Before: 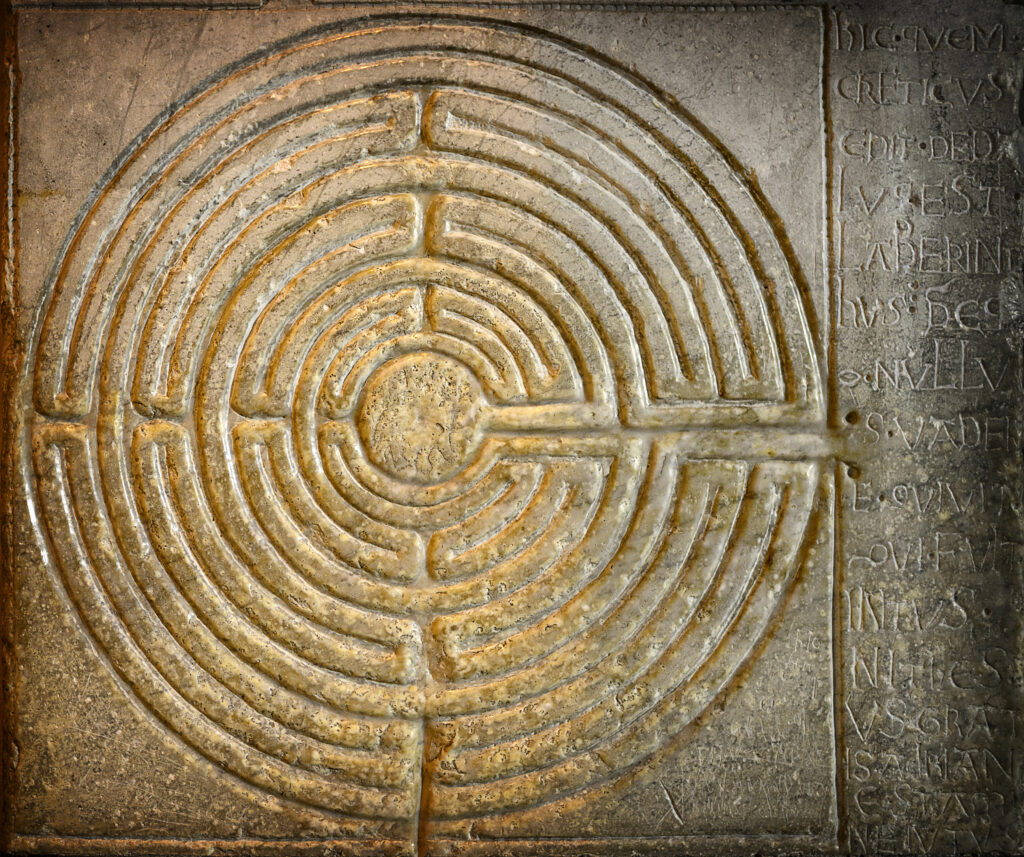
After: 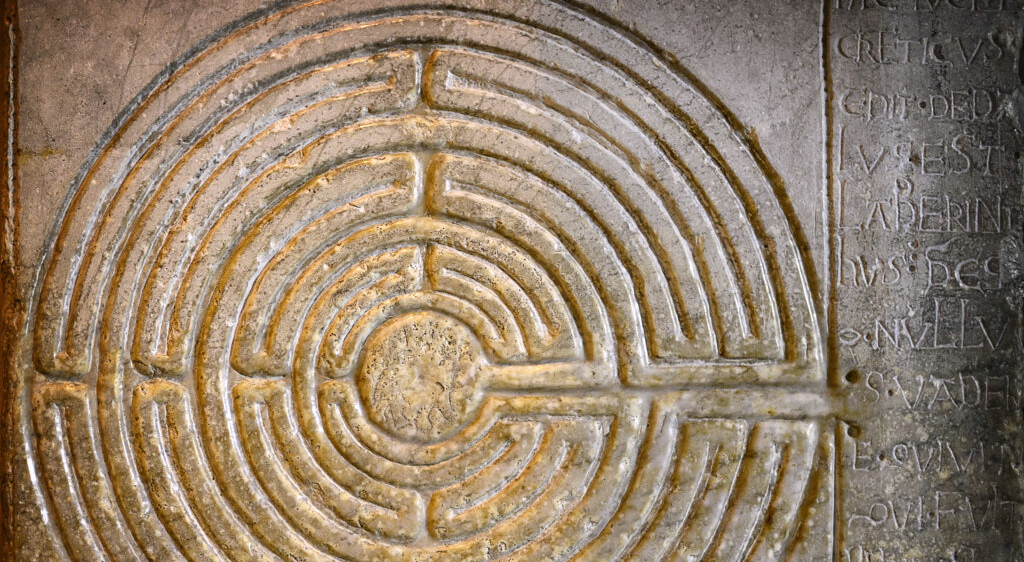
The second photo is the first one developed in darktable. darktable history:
crop and rotate: top 4.848%, bottom 29.503%
white balance: red 1.004, blue 1.096
